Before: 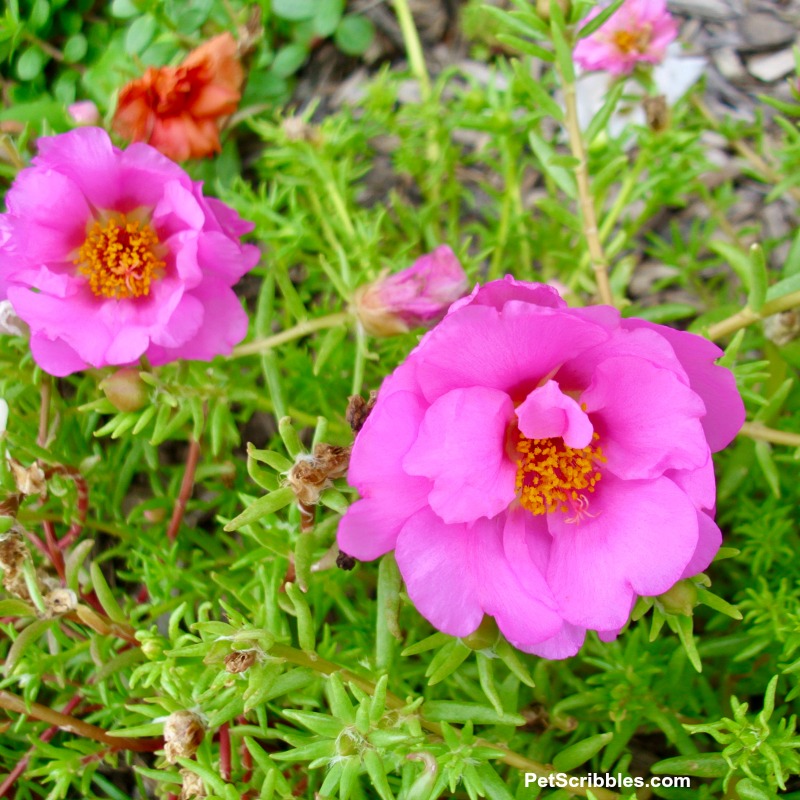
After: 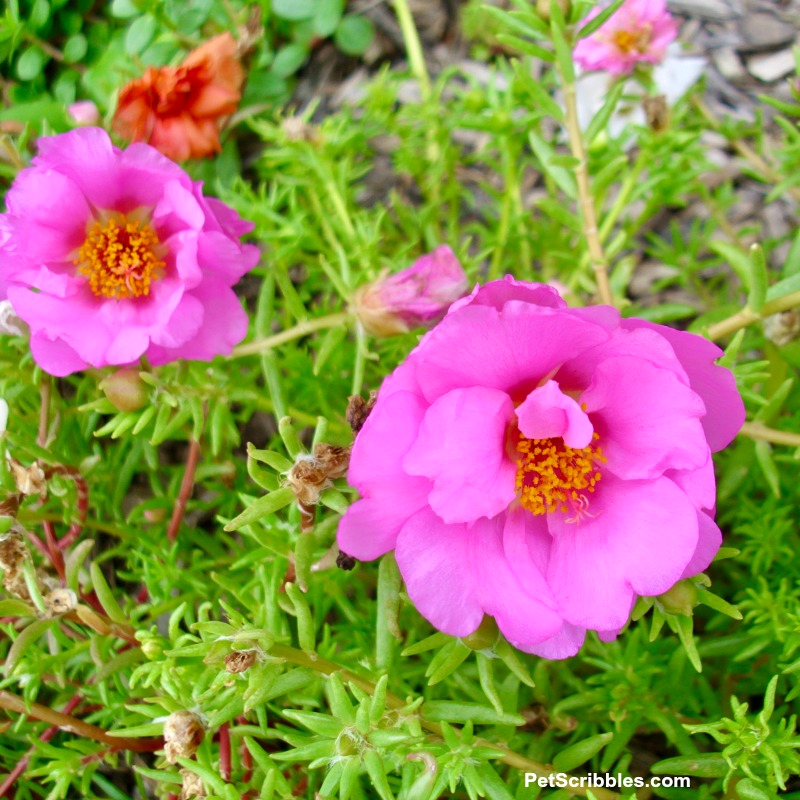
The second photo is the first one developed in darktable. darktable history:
exposure: exposure 0.086 EV, compensate exposure bias true, compensate highlight preservation false
